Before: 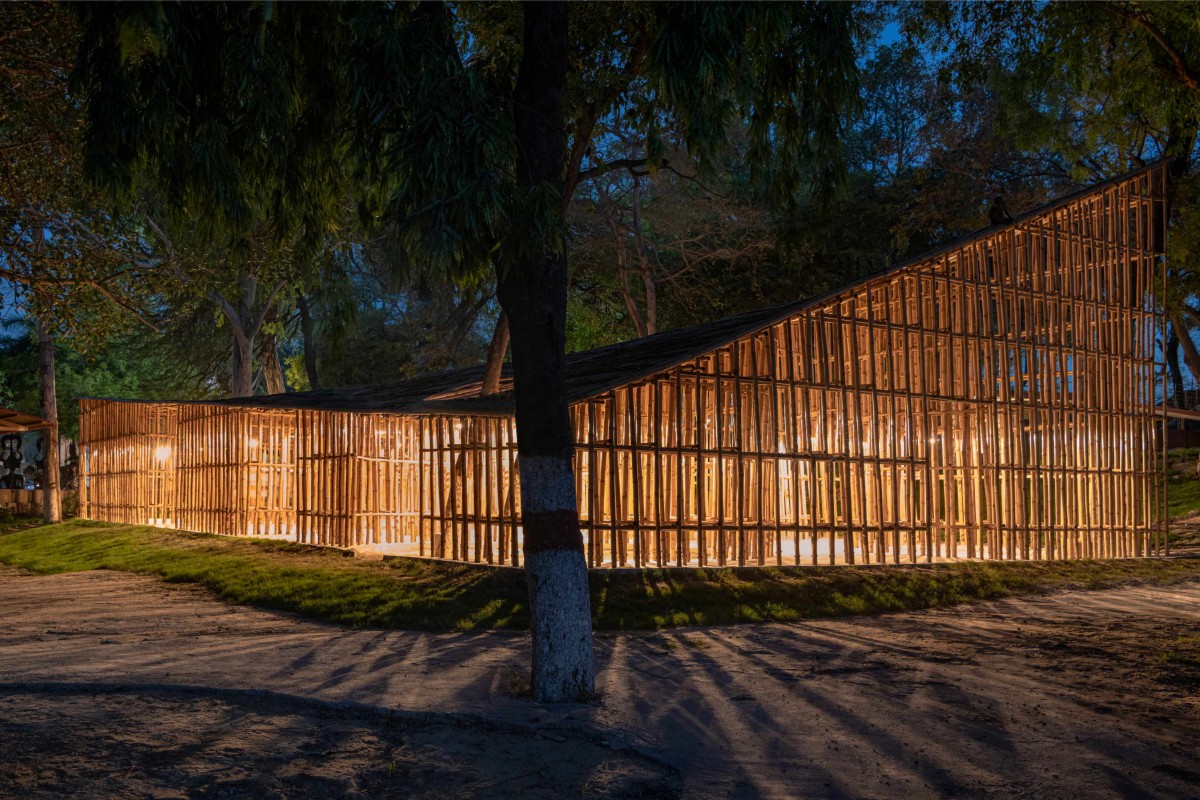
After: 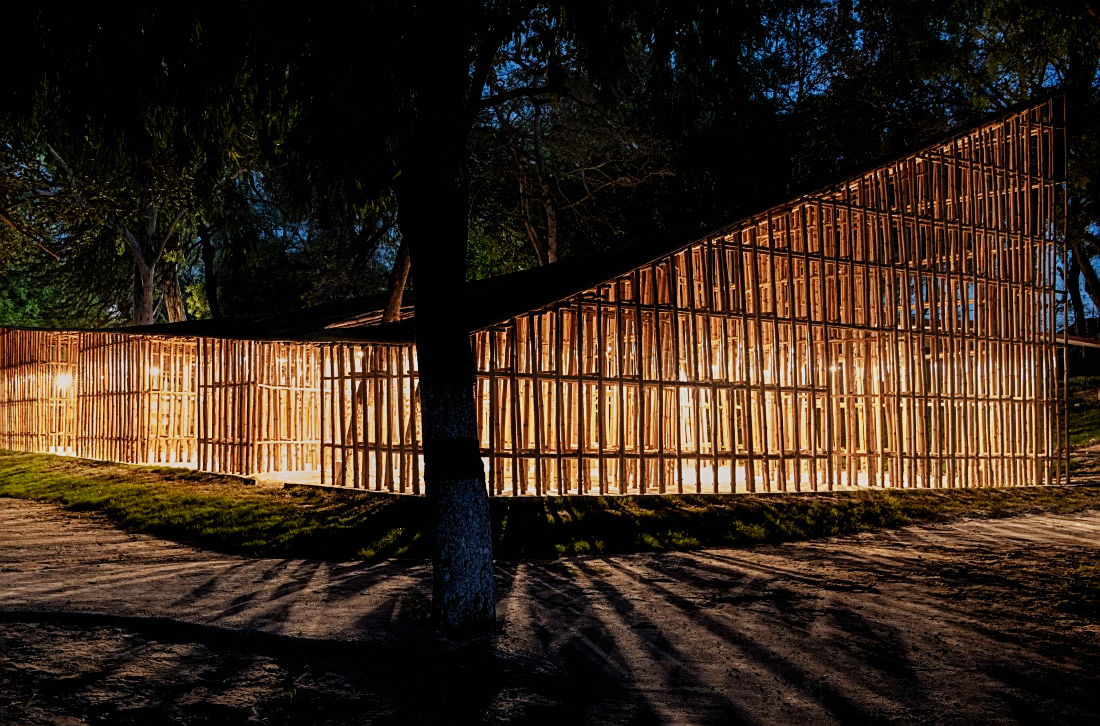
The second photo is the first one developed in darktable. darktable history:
sharpen: on, module defaults
bloom: size 15%, threshold 97%, strength 7%
crop and rotate: left 8.262%, top 9.226%
rgb levels: levels [[0.01, 0.419, 0.839], [0, 0.5, 1], [0, 0.5, 1]]
sigmoid: contrast 1.69, skew -0.23, preserve hue 0%, red attenuation 0.1, red rotation 0.035, green attenuation 0.1, green rotation -0.017, blue attenuation 0.15, blue rotation -0.052, base primaries Rec2020
haze removal: strength -0.09, distance 0.358, compatibility mode true, adaptive false
white balance: red 0.978, blue 0.999
levels: levels [0, 0.492, 0.984]
